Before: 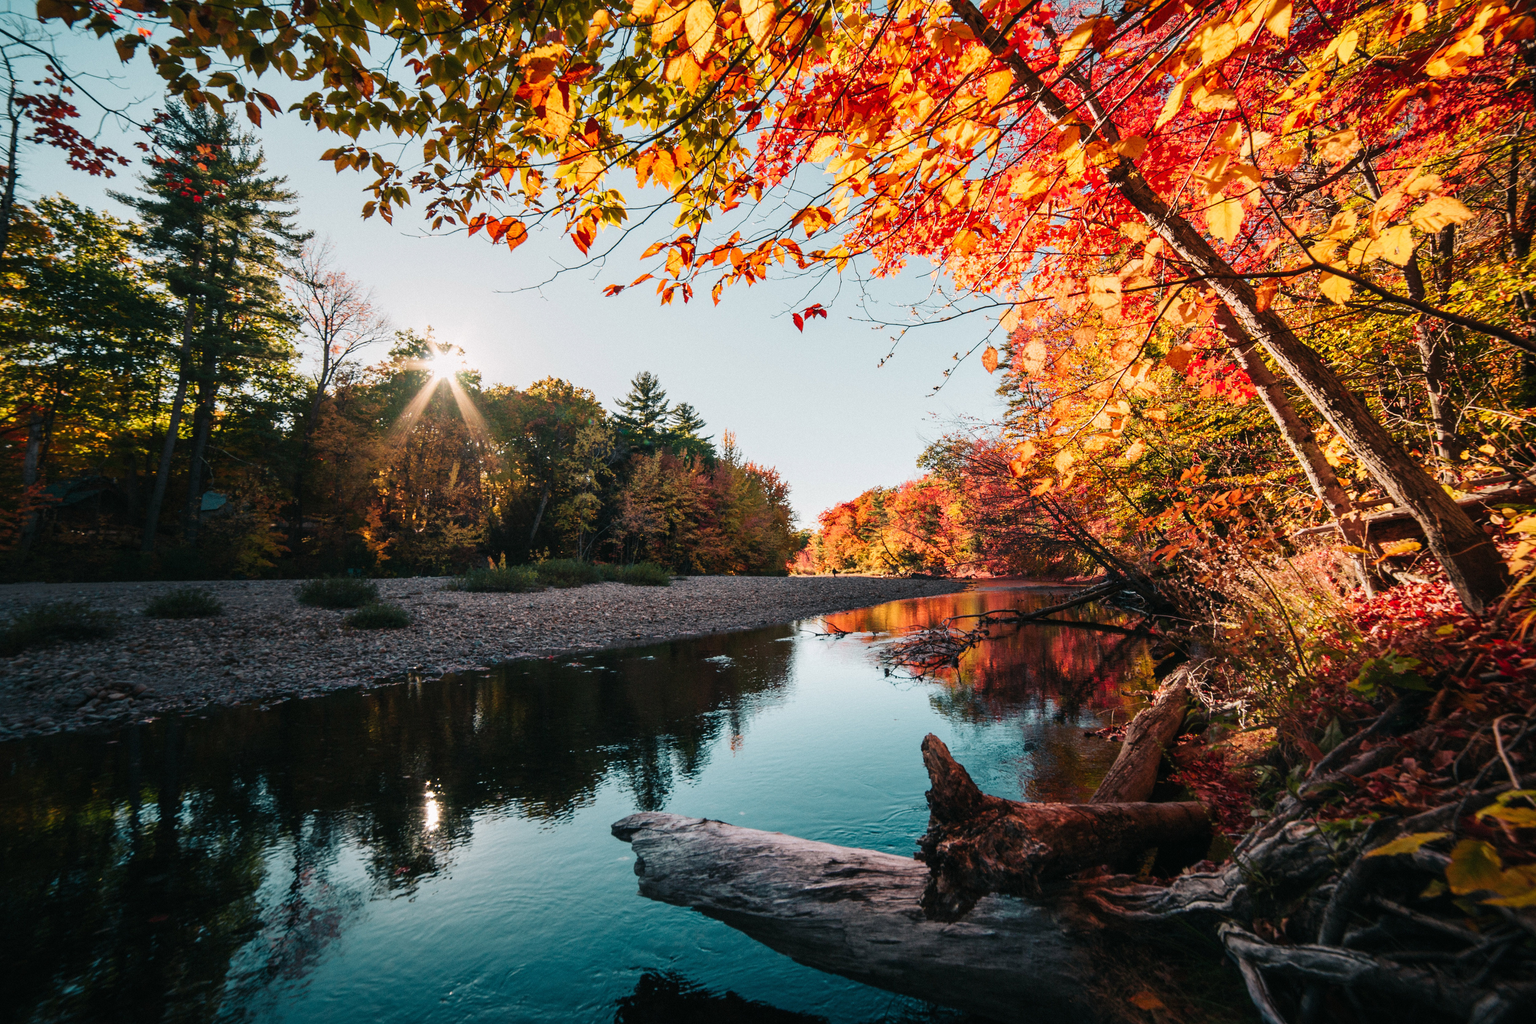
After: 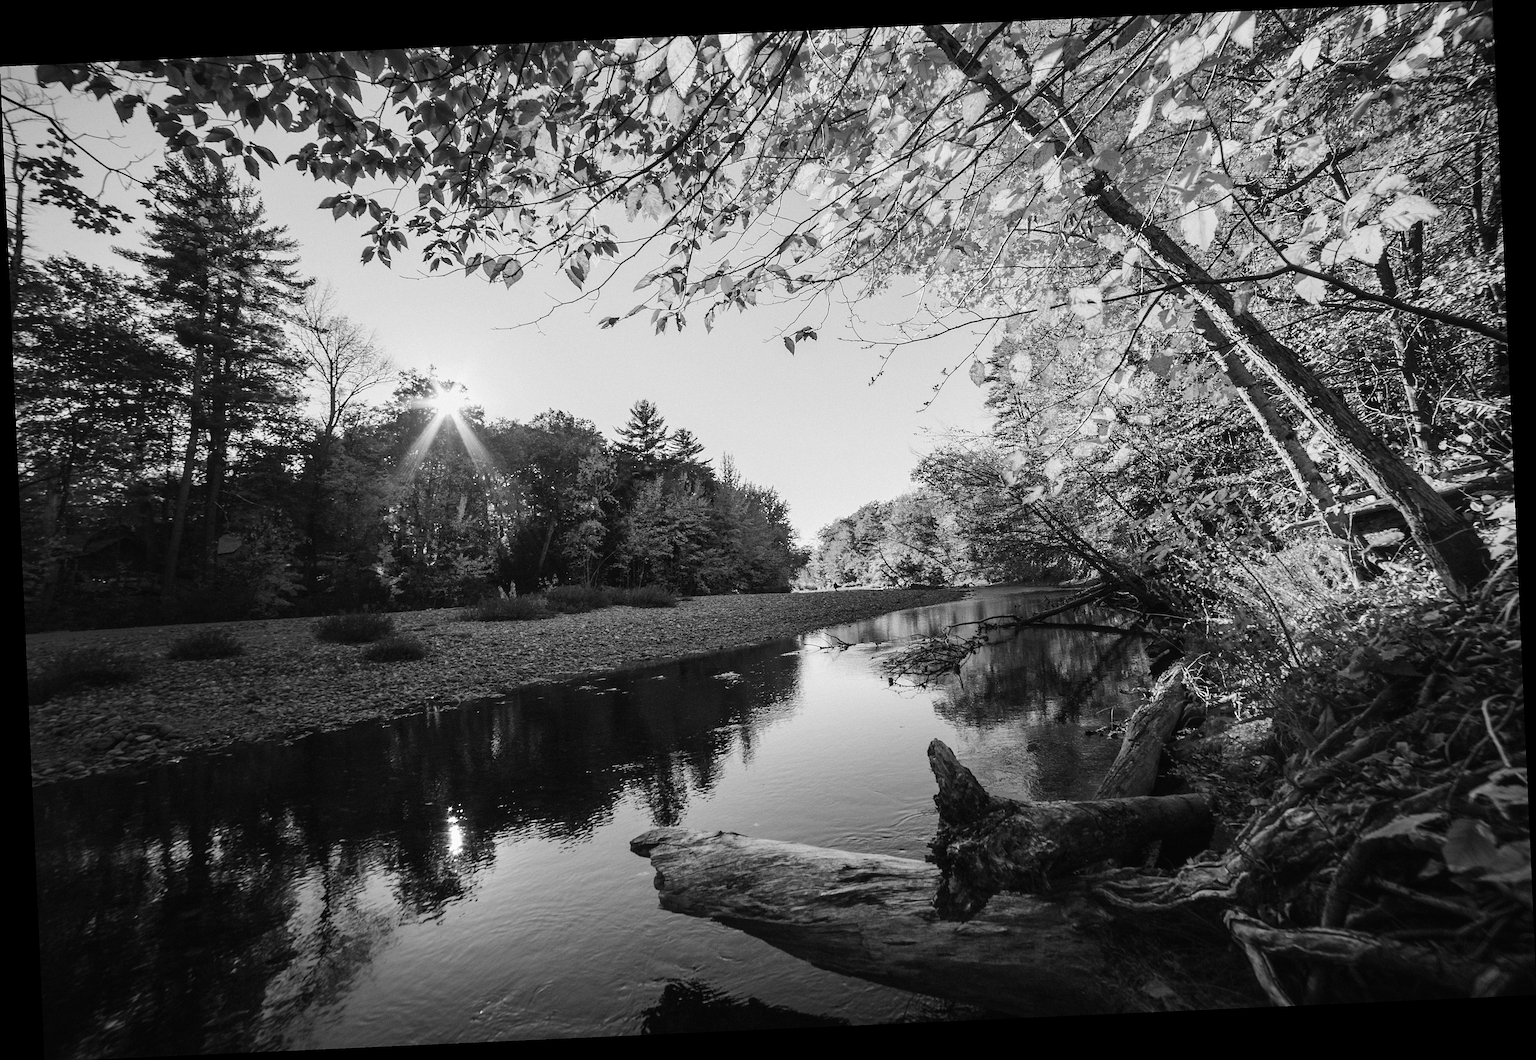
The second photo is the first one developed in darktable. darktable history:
monochrome: a 32, b 64, size 2.3, highlights 1
color zones: curves: ch1 [(0.077, 0.436) (0.25, 0.5) (0.75, 0.5)]
sharpen: on, module defaults
rotate and perspective: rotation -2.56°, automatic cropping off
